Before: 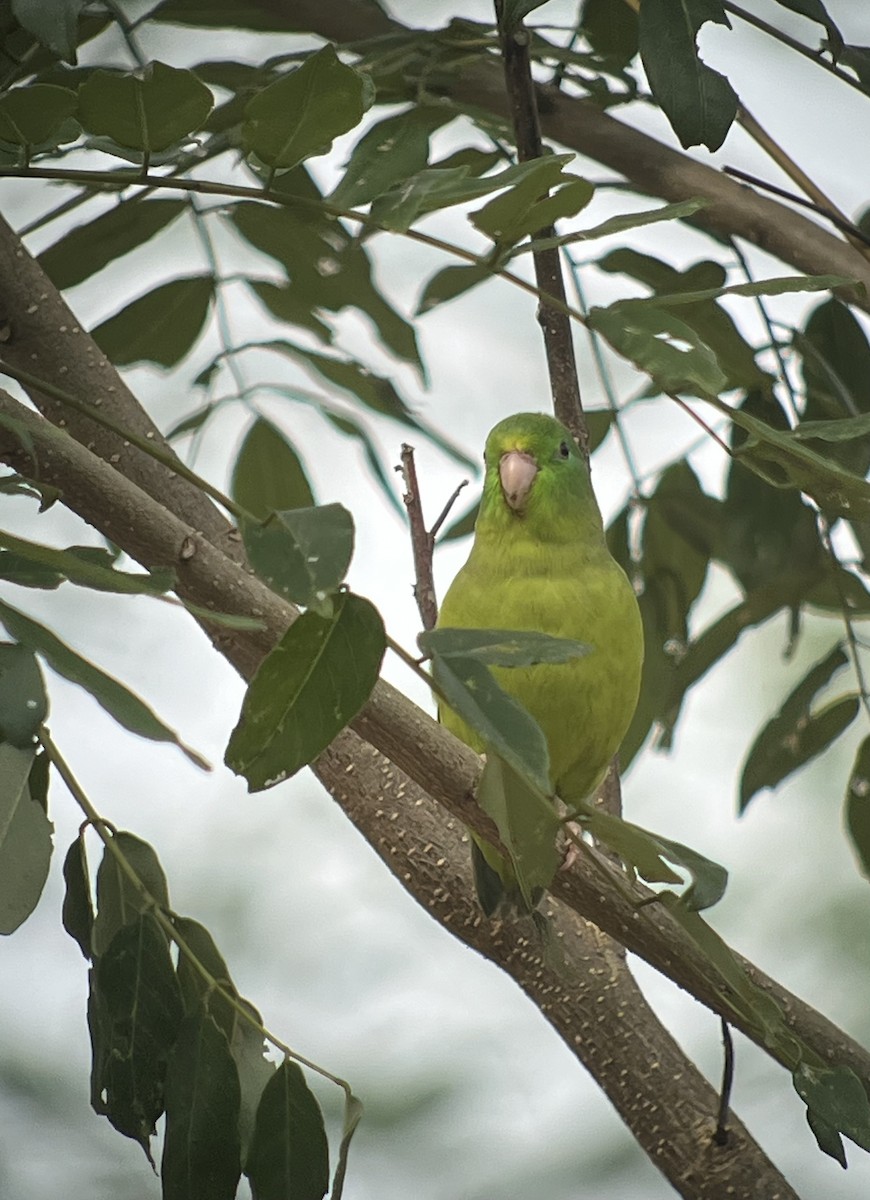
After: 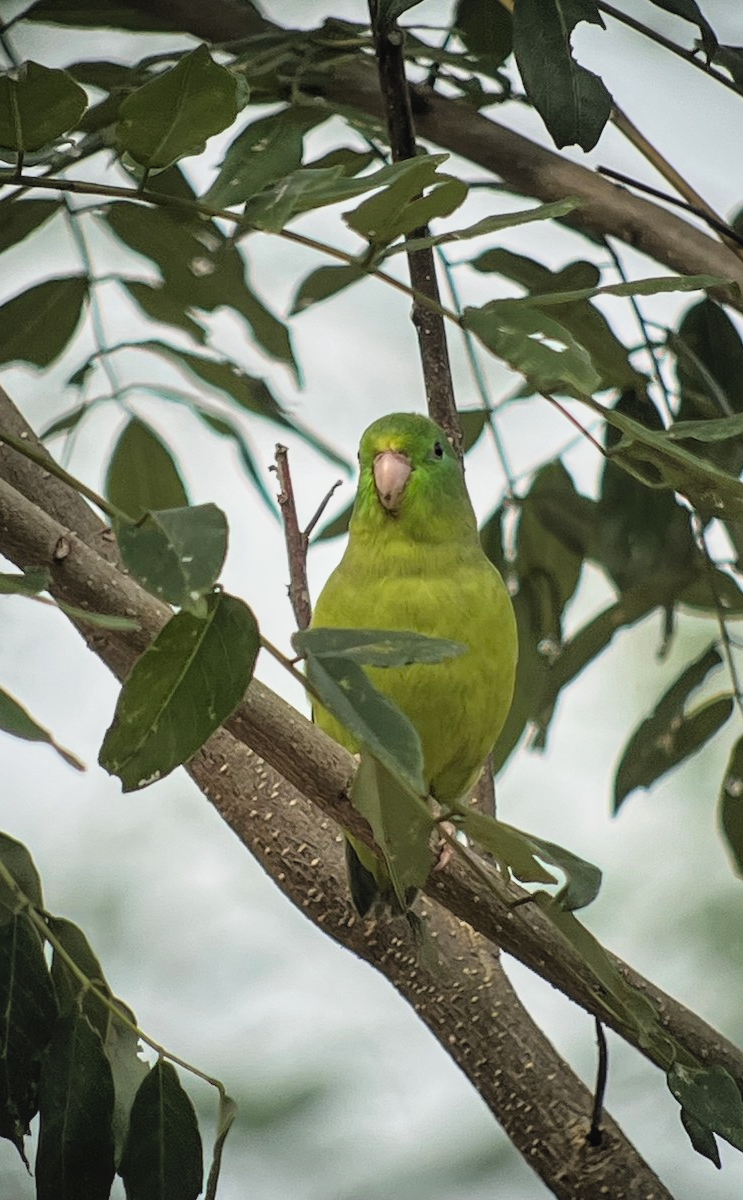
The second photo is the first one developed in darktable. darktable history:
filmic rgb: black relative exposure -4.91 EV, white relative exposure 2.84 EV, hardness 3.7
crop and rotate: left 14.584%
tone equalizer: on, module defaults
local contrast: detail 110%
